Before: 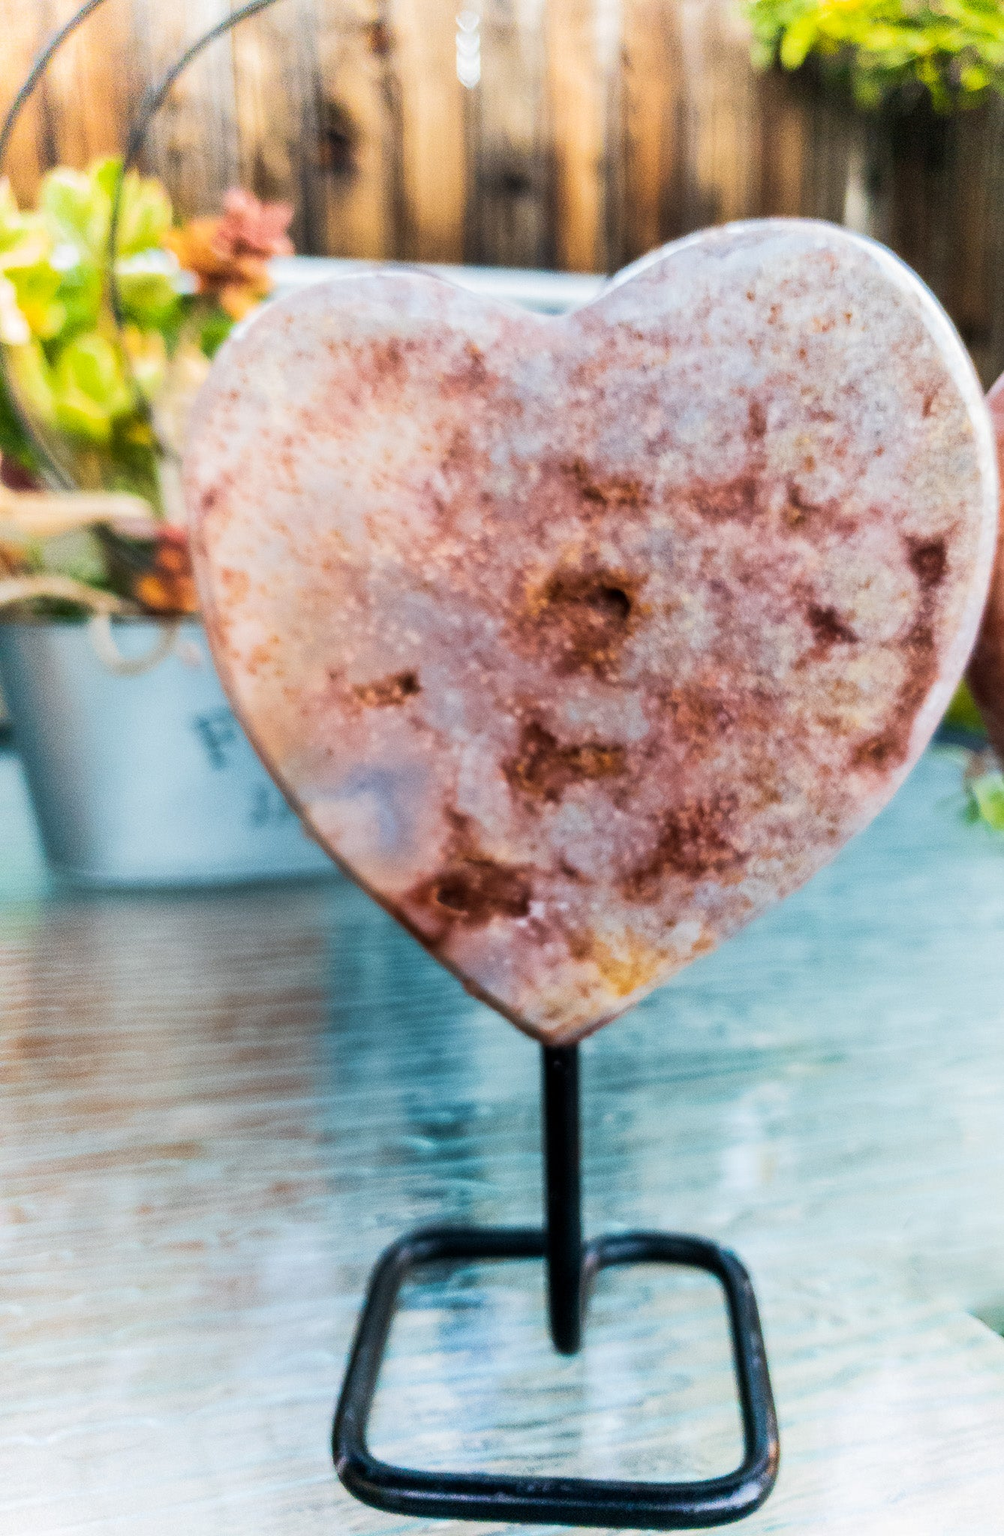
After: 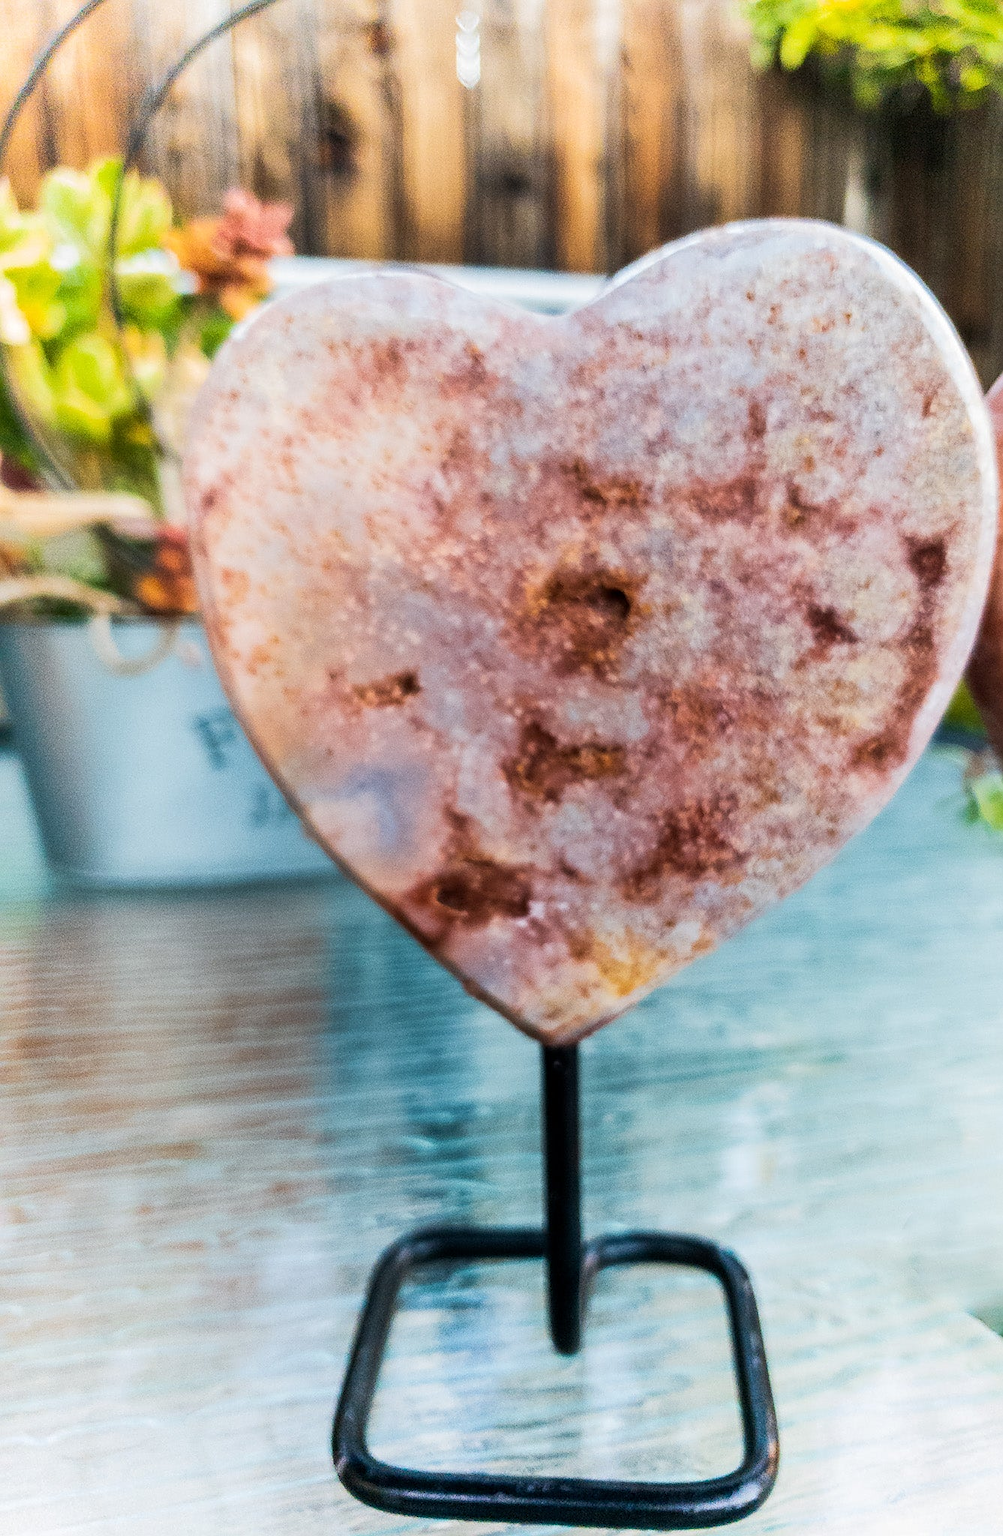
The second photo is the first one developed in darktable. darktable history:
sharpen: on, module defaults
white balance: emerald 1
exposure: compensate highlight preservation false
